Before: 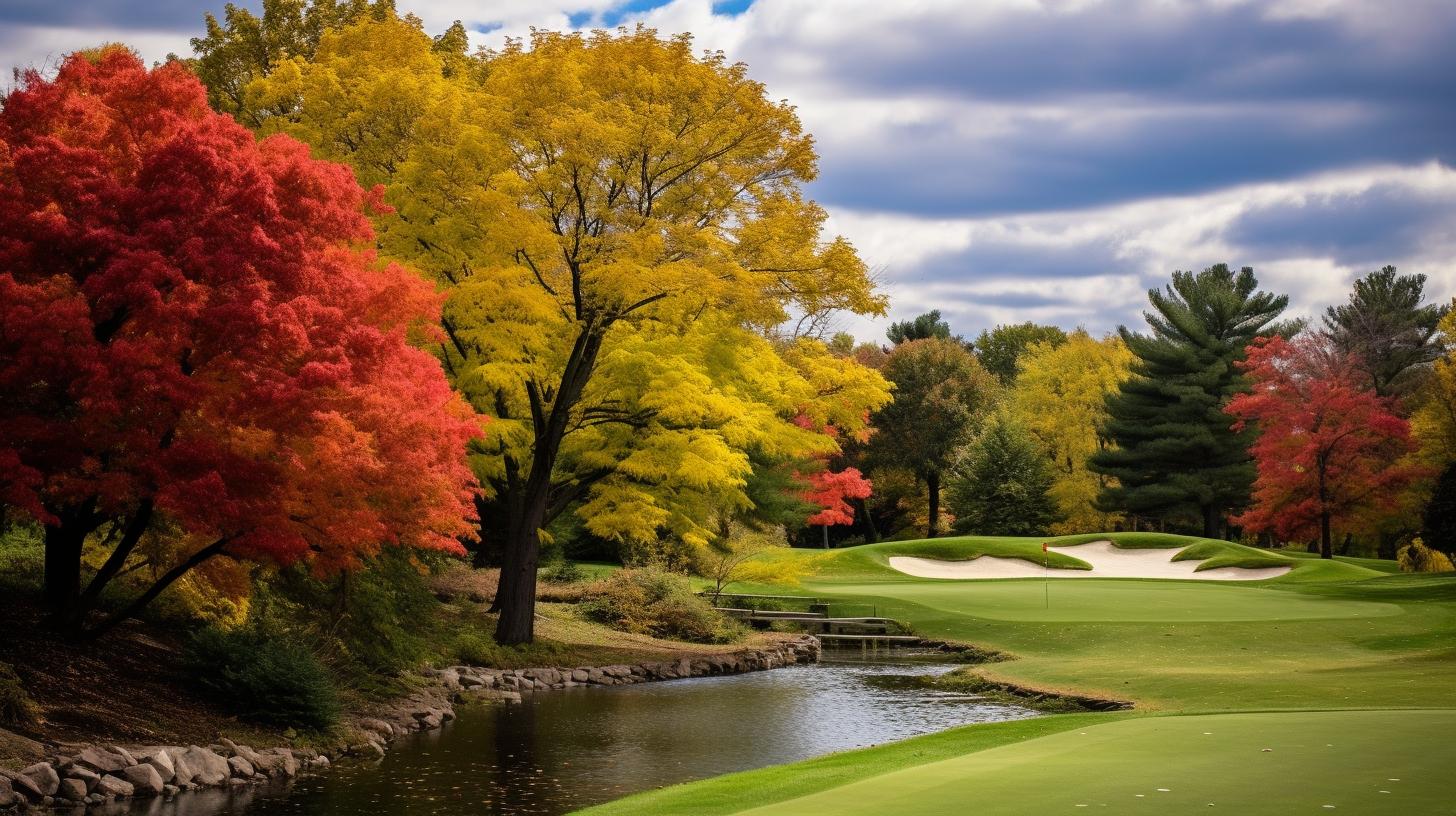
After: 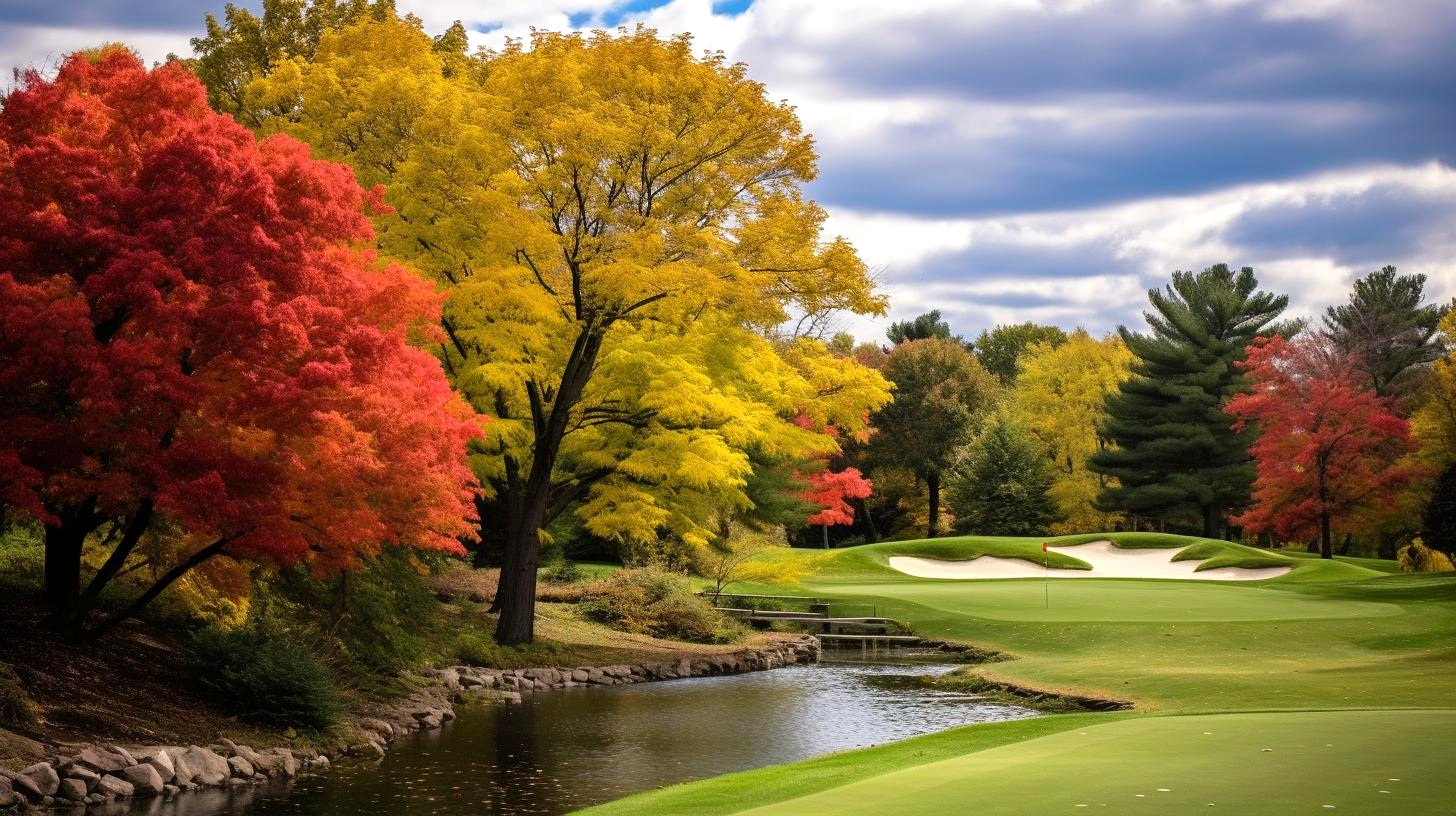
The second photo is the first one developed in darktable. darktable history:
exposure: exposure 0.292 EV, compensate highlight preservation false
